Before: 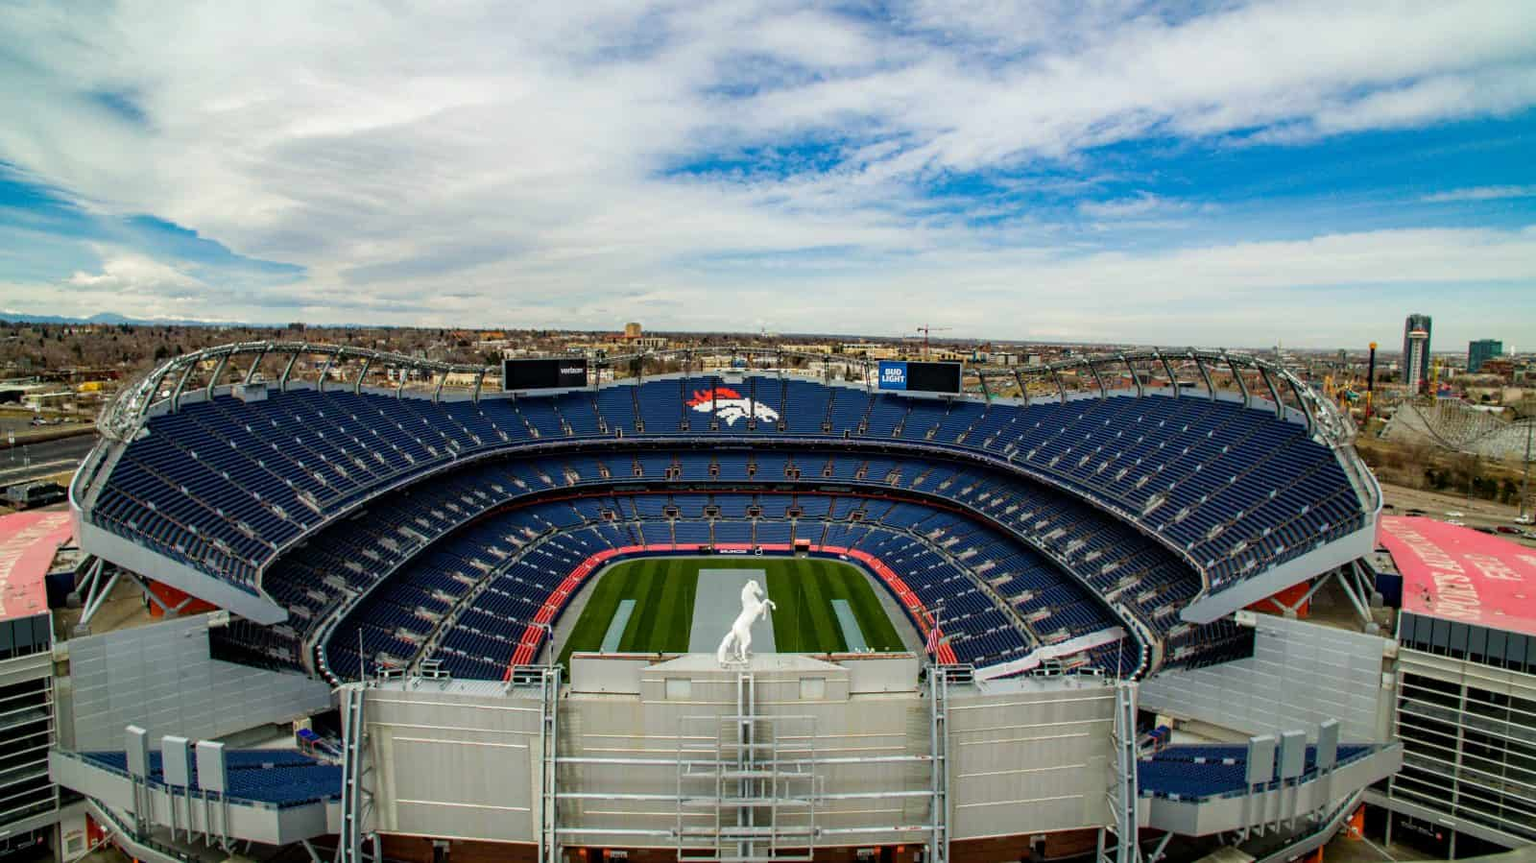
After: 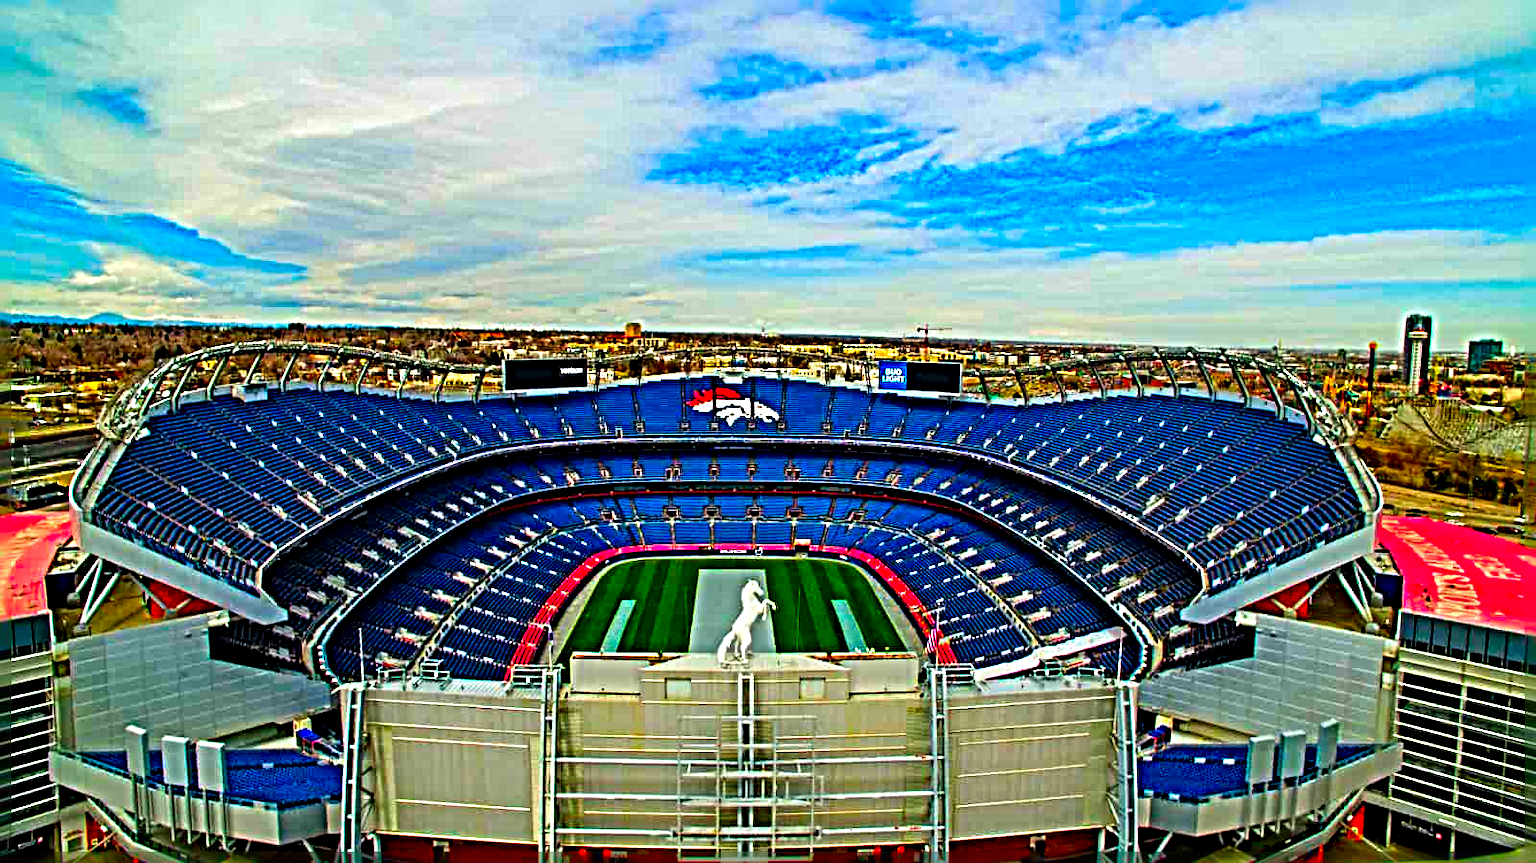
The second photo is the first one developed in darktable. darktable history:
sharpen: radius 6.3, amount 1.8, threshold 0
color correction: saturation 3
